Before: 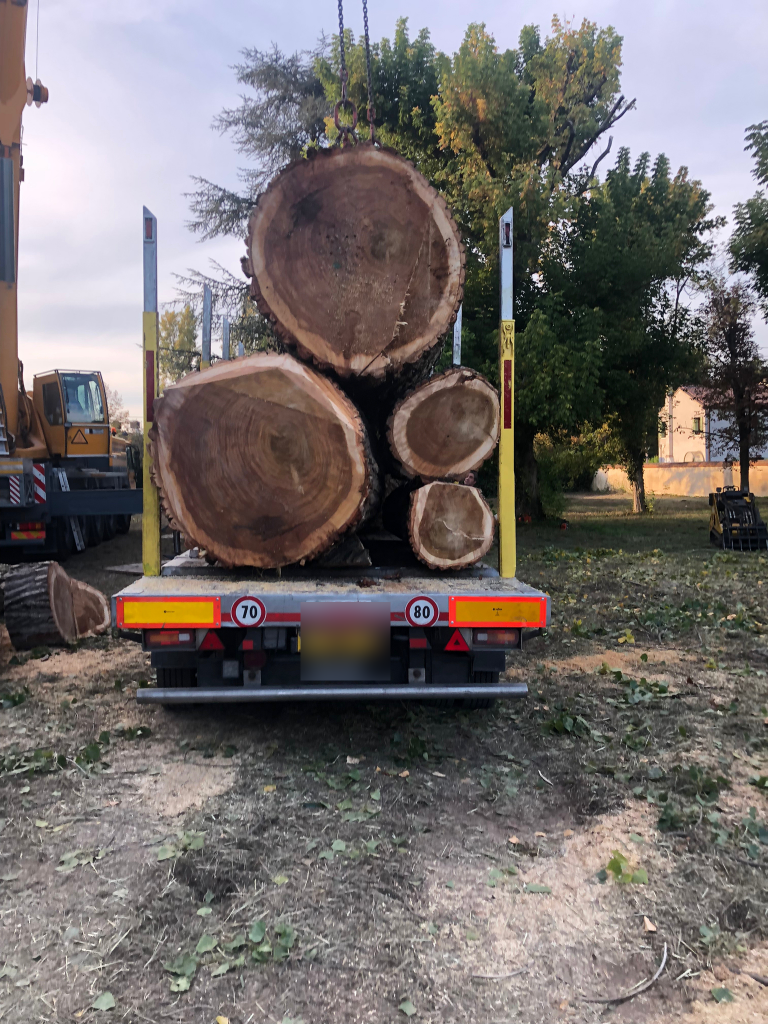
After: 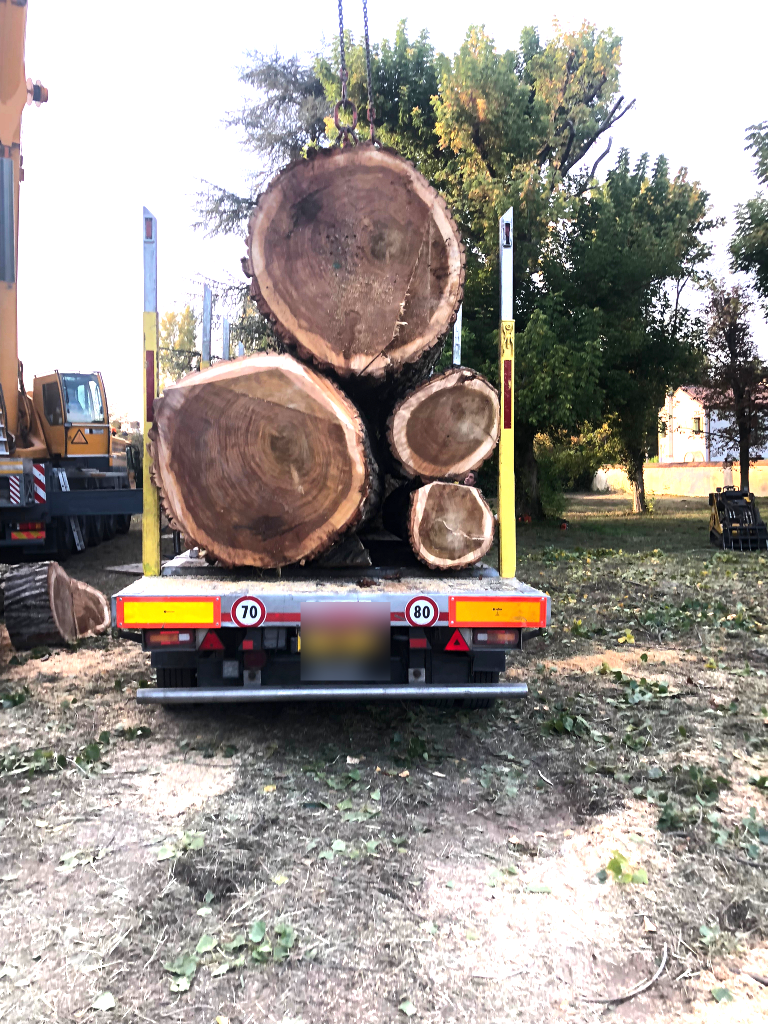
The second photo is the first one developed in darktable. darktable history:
exposure: black level correction 0, exposure 1 EV, compensate exposure bias true, compensate highlight preservation false
tone equalizer: -8 EV -0.417 EV, -7 EV -0.389 EV, -6 EV -0.333 EV, -5 EV -0.222 EV, -3 EV 0.222 EV, -2 EV 0.333 EV, -1 EV 0.389 EV, +0 EV 0.417 EV, edges refinement/feathering 500, mask exposure compensation -1.57 EV, preserve details no
